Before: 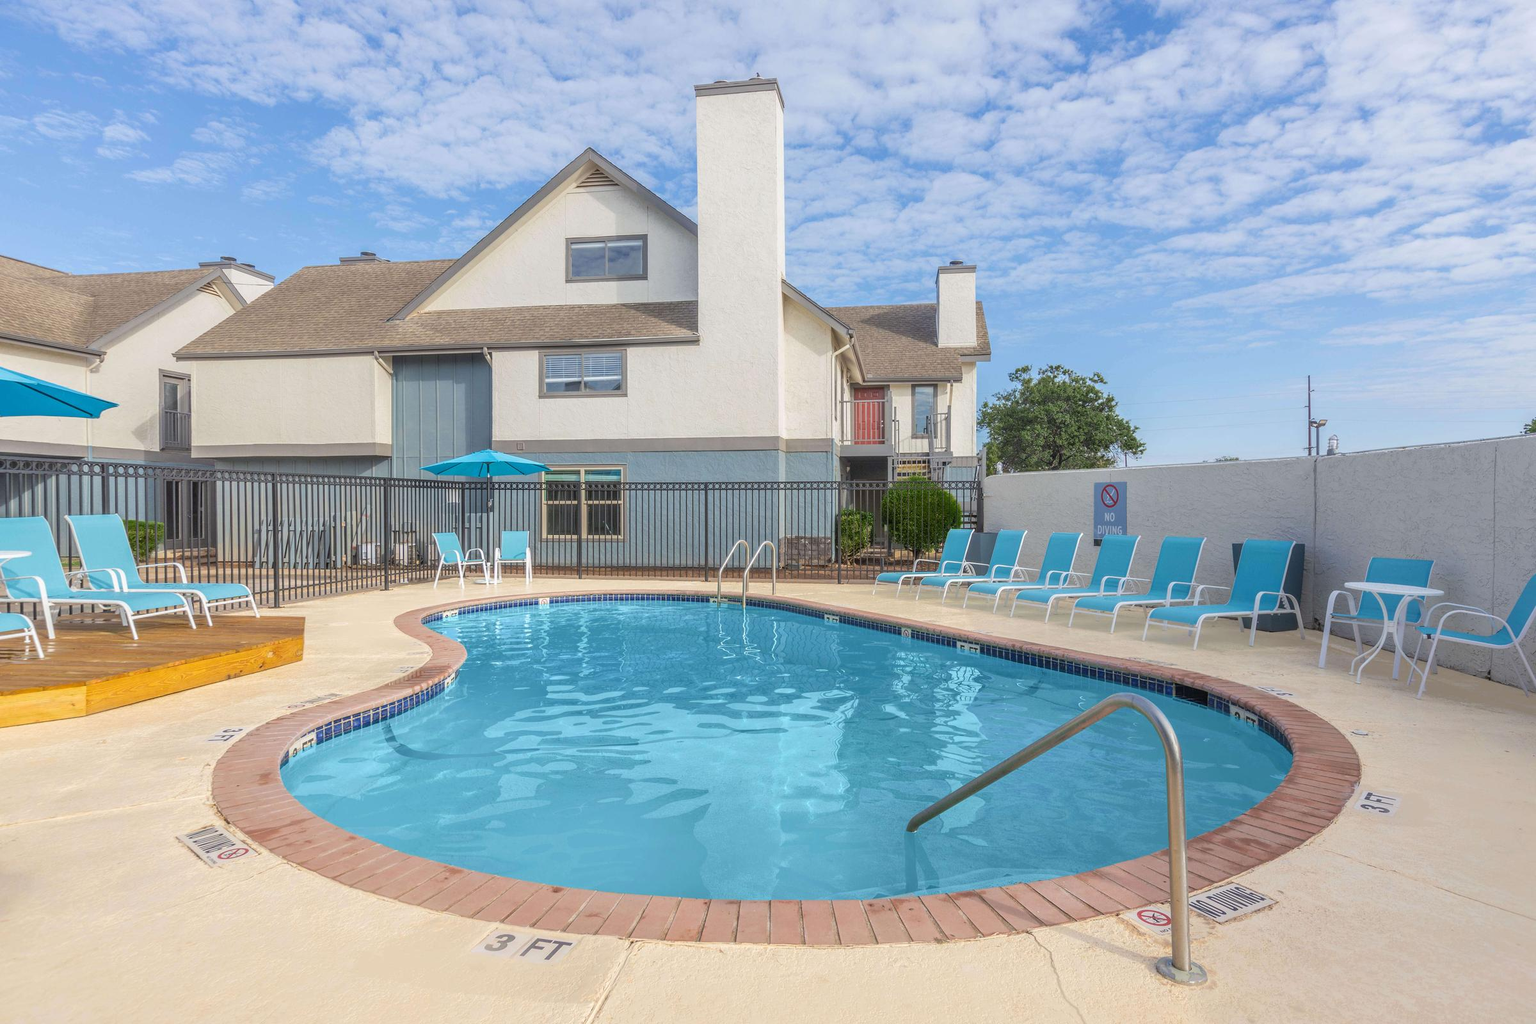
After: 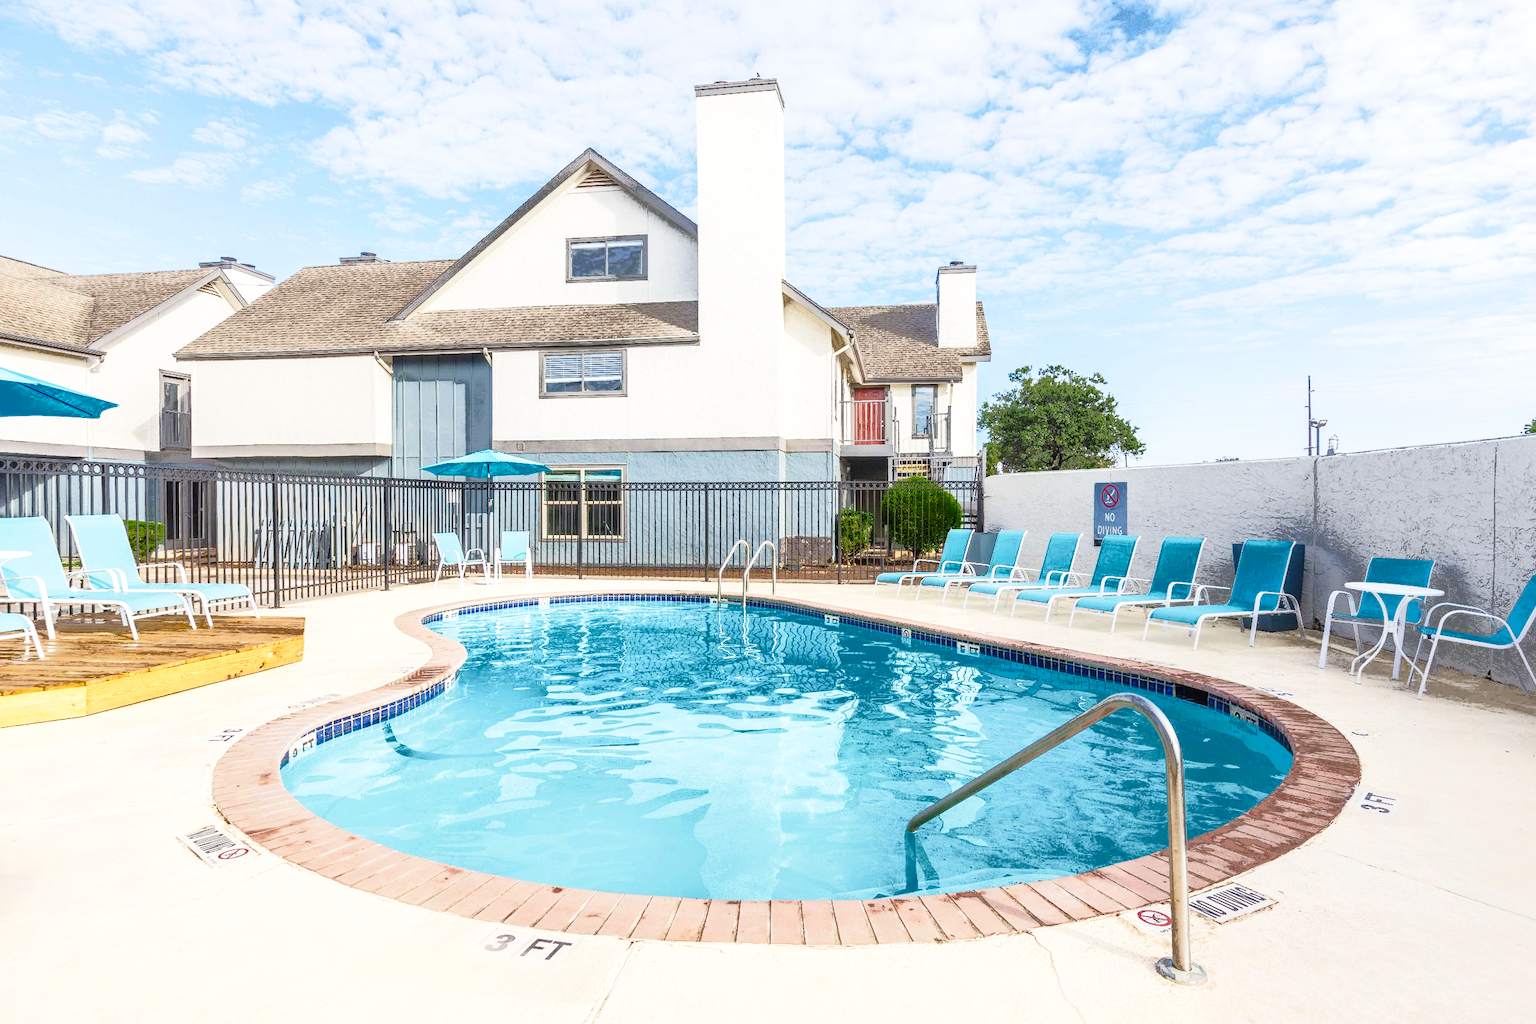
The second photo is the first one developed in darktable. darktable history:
fill light: exposure -0.73 EV, center 0.69, width 2.2
color balance rgb: shadows lift › luminance -20%, power › hue 72.24°, highlights gain › luminance 15%, global offset › hue 171.6°, perceptual saturation grading › highlights -30%, perceptual saturation grading › shadows 20%, global vibrance 30%, contrast 10%
base curve: curves: ch0 [(0, 0) (0.028, 0.03) (0.121, 0.232) (0.46, 0.748) (0.859, 0.968) (1, 1)], preserve colors none
